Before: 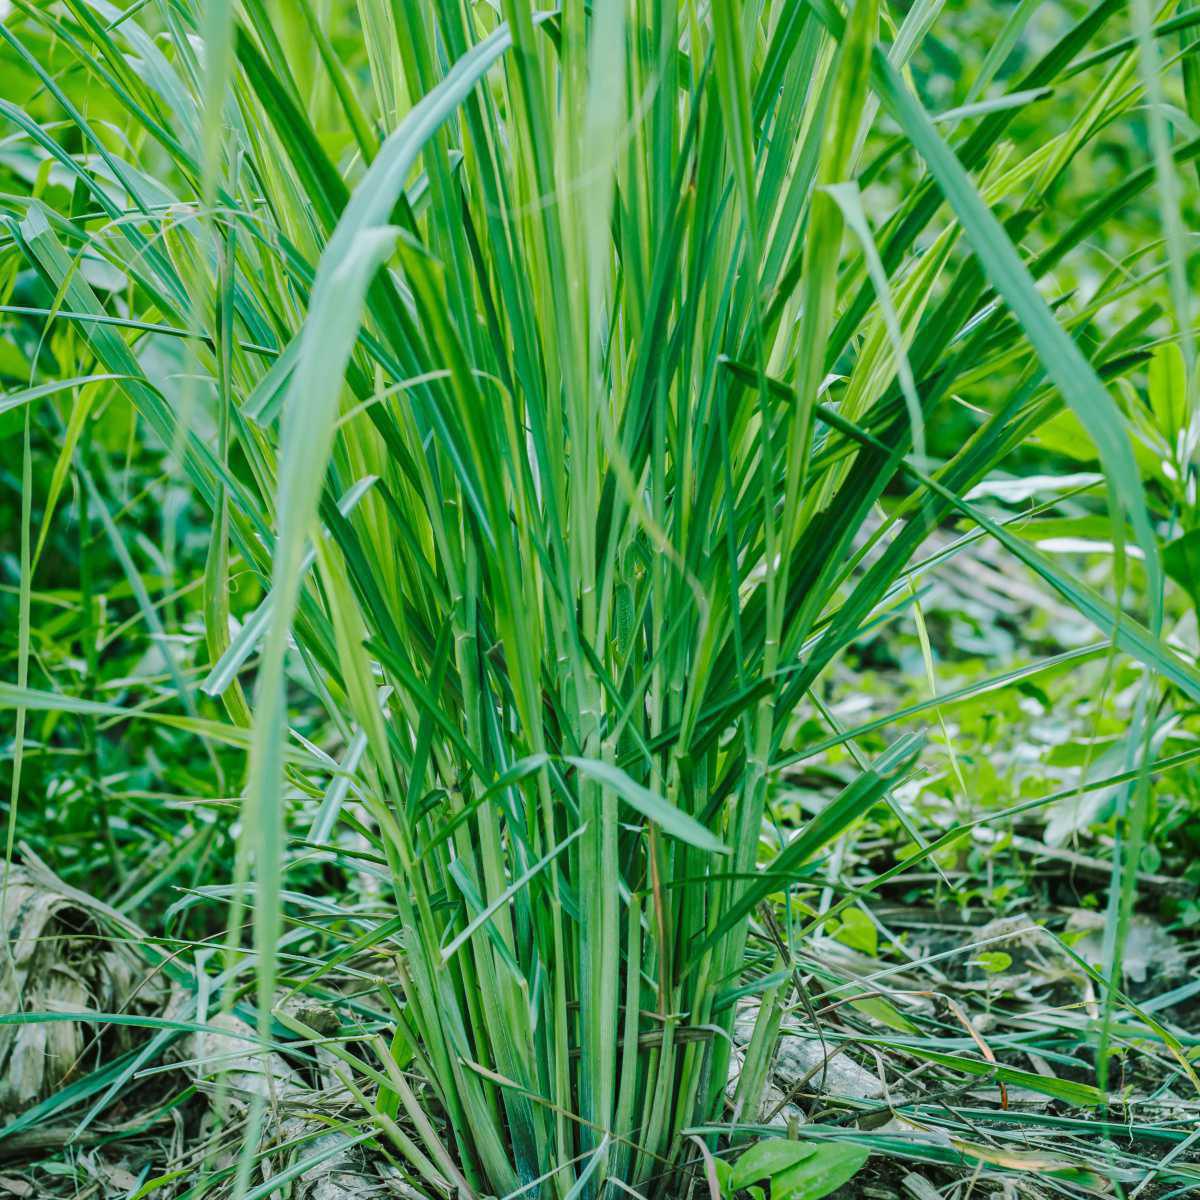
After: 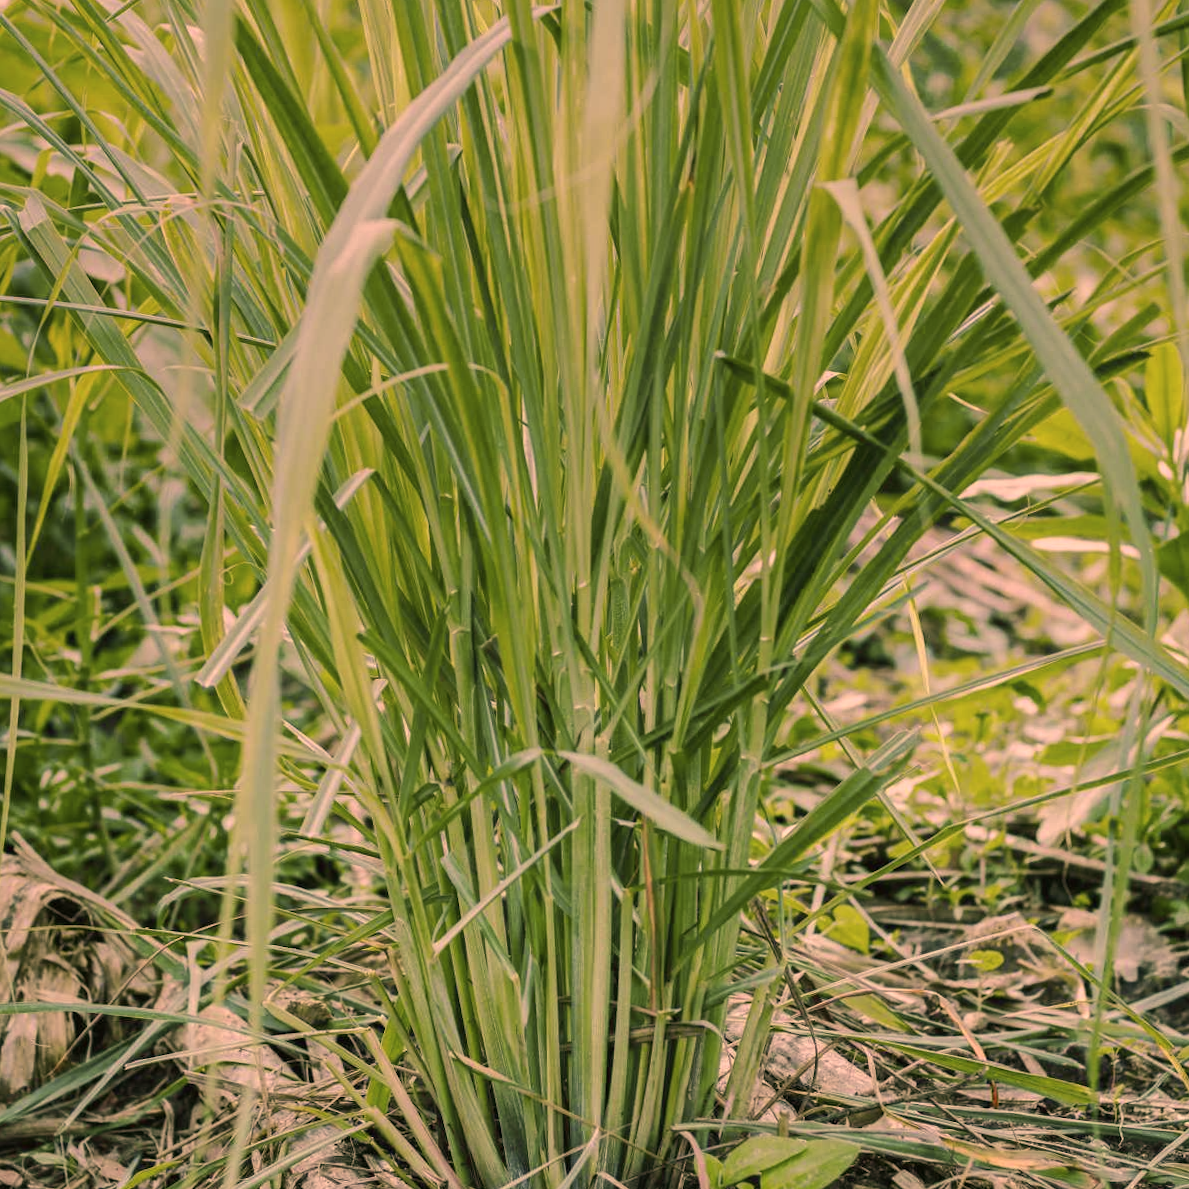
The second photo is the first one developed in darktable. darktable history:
crop and rotate: angle -0.5°
color correction: highlights a* 40, highlights b* 40, saturation 0.69
graduated density: density 0.38 EV, hardness 21%, rotation -6.11°, saturation 32%
